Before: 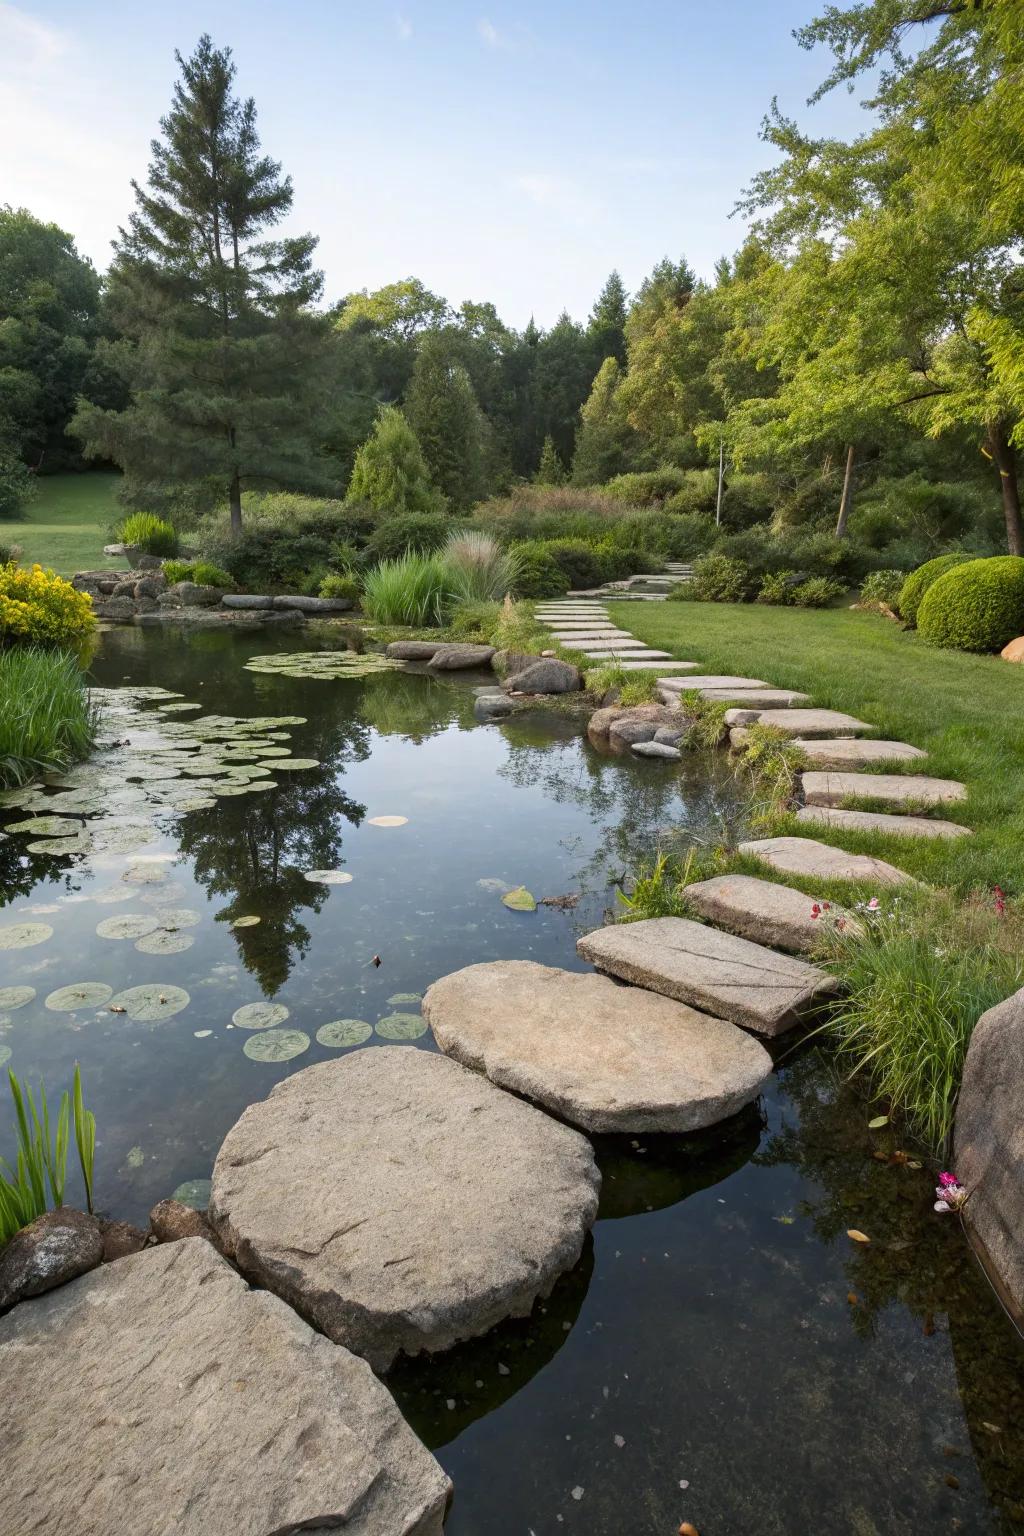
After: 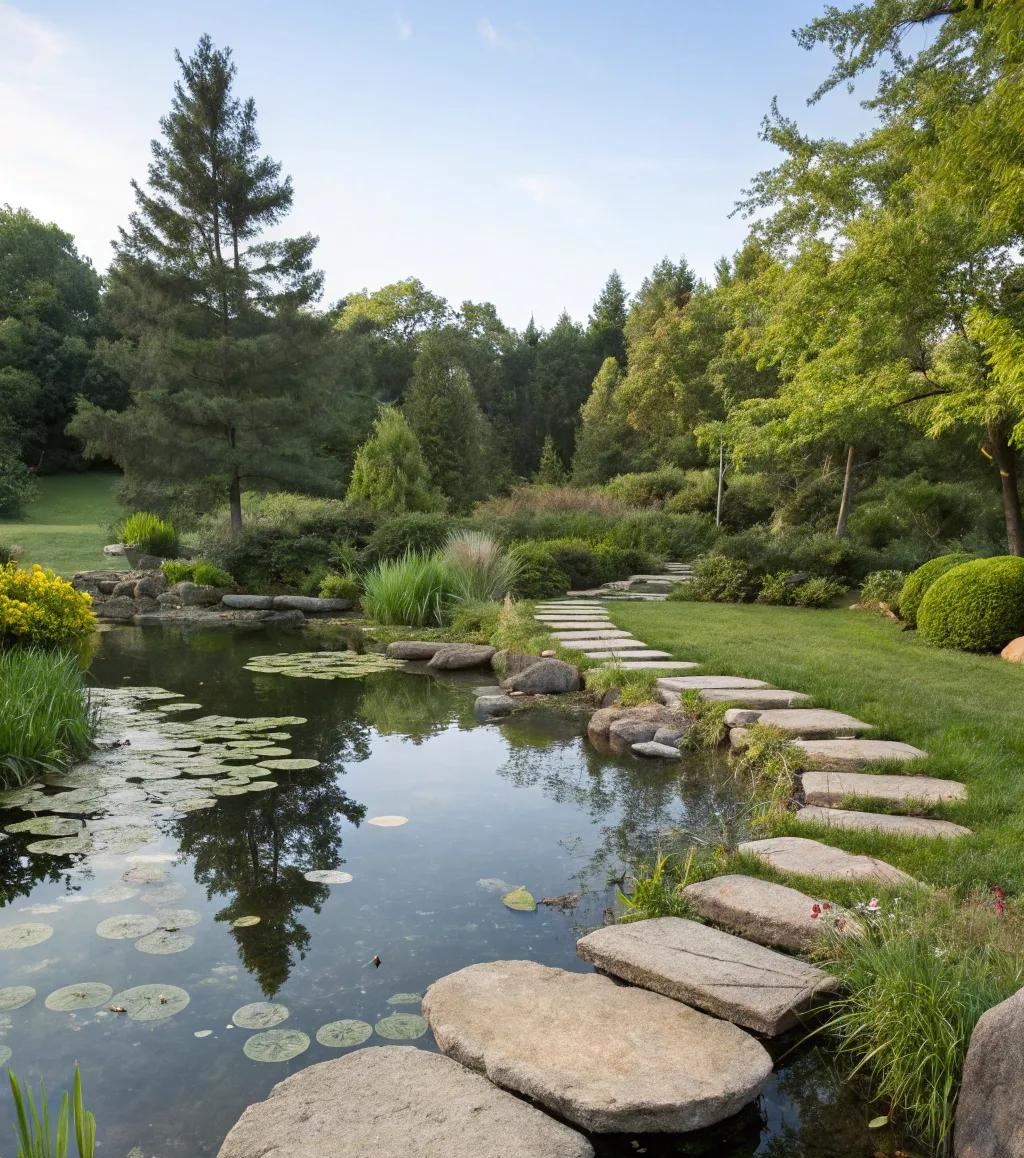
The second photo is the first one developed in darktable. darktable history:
crop: bottom 24.582%
